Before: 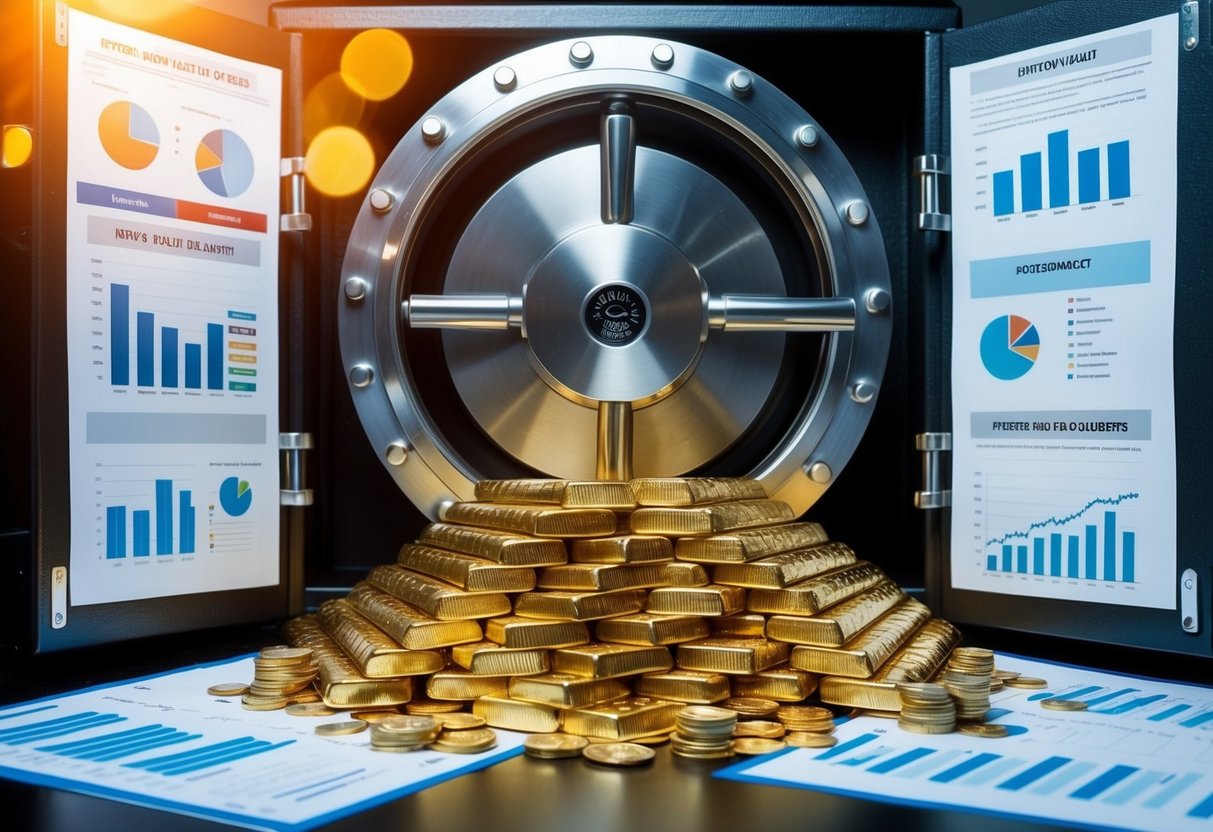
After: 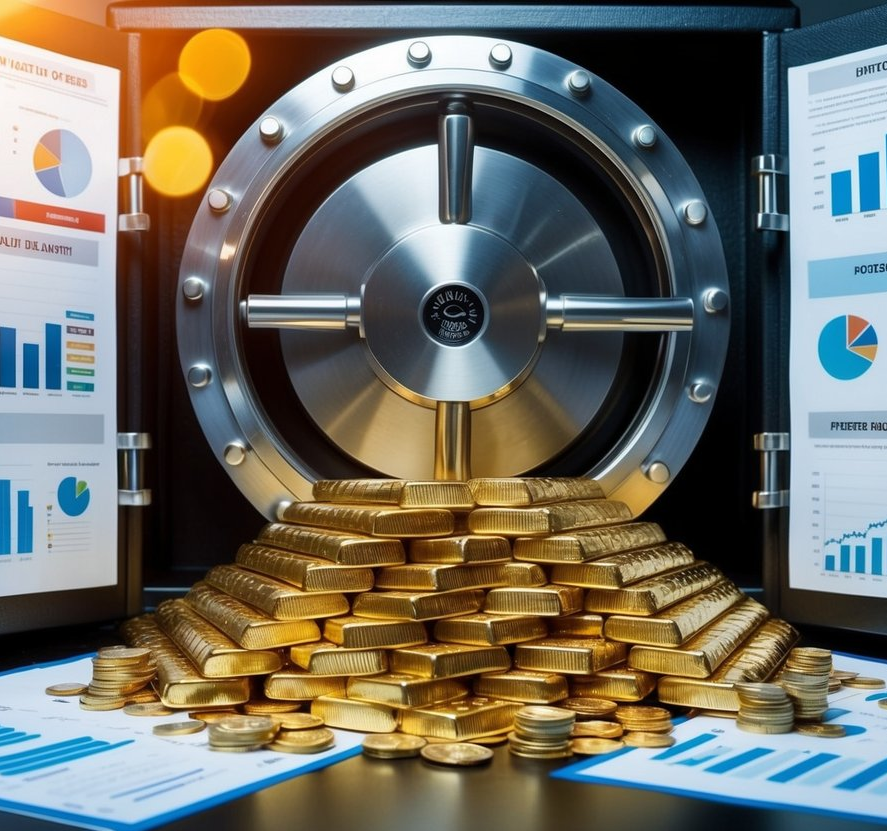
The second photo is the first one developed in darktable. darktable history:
crop: left 13.403%, top 0%, right 13.42%
